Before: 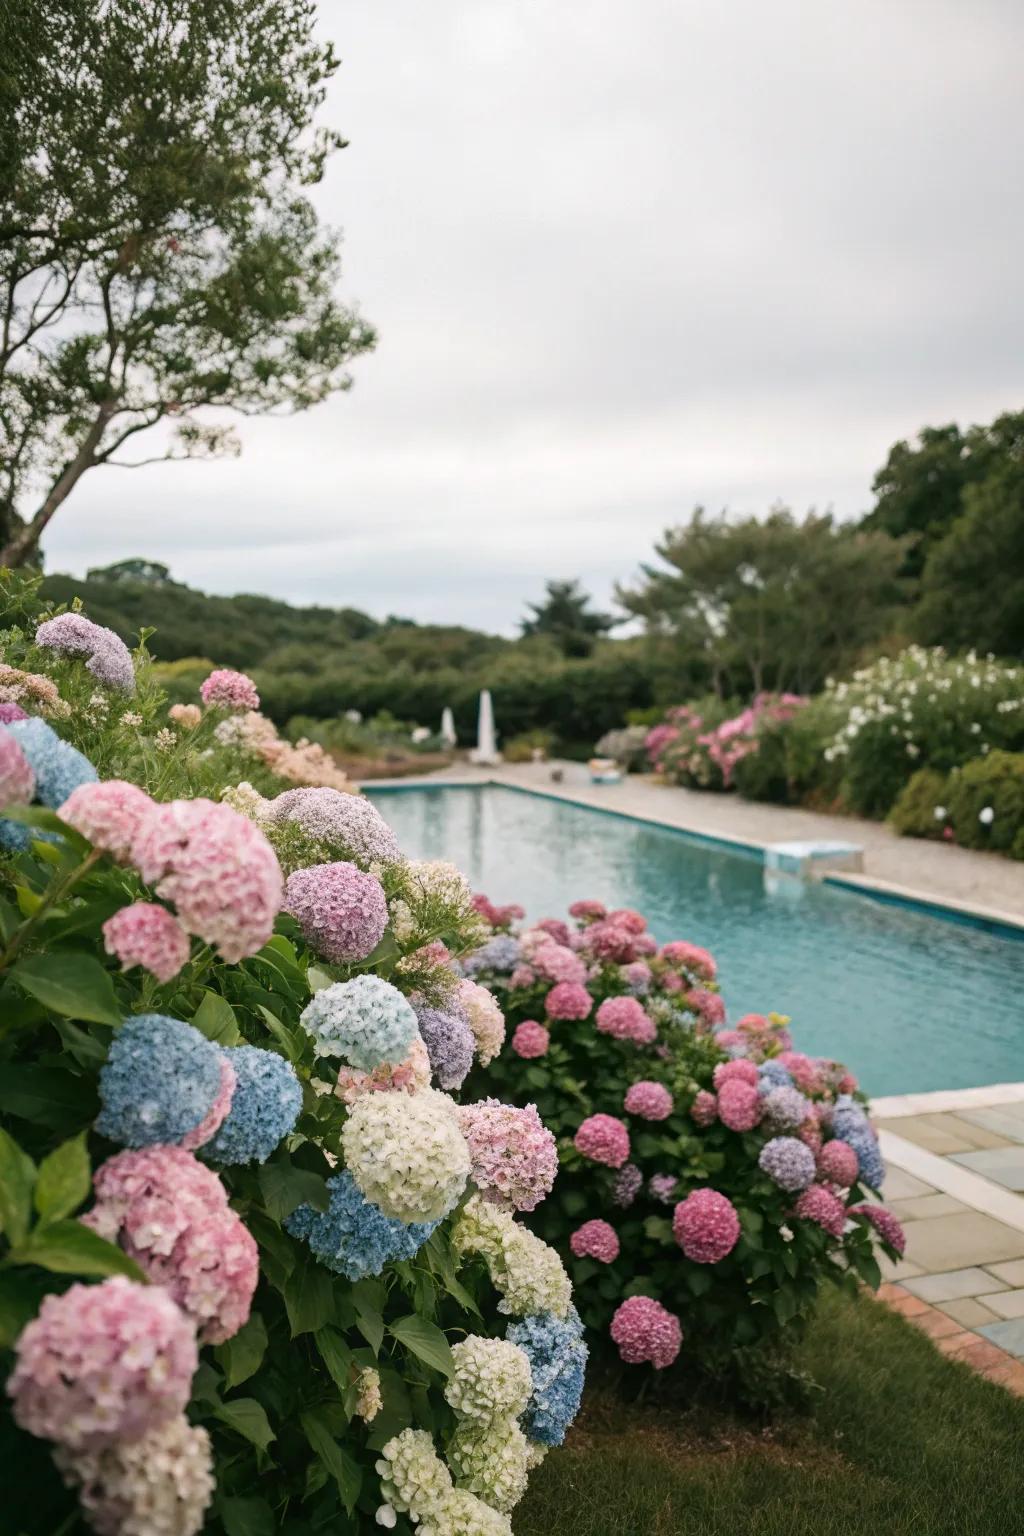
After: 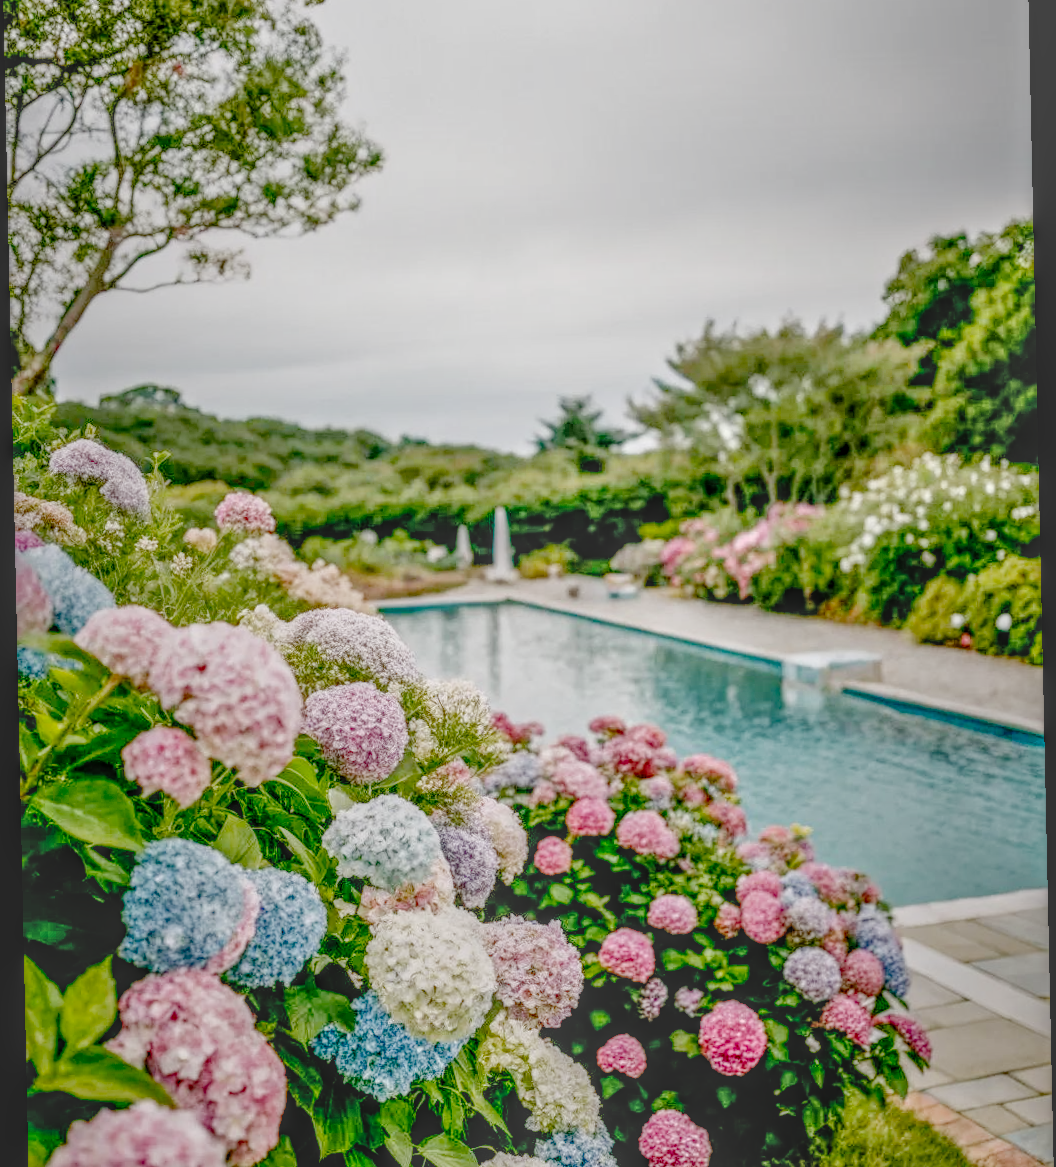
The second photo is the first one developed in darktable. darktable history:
base curve: curves: ch0 [(0, 0) (0.036, 0.01) (0.123, 0.254) (0.258, 0.504) (0.507, 0.748) (1, 1)], preserve colors none
tone equalizer: -7 EV 0.15 EV, -6 EV 0.6 EV, -5 EV 1.15 EV, -4 EV 1.33 EV, -3 EV 1.15 EV, -2 EV 0.6 EV, -1 EV 0.15 EV, mask exposure compensation -0.5 EV
local contrast: highlights 0%, shadows 0%, detail 200%, midtone range 0.25
crop and rotate: top 12.5%, bottom 12.5%
rotate and perspective: rotation -1.24°, automatic cropping off
